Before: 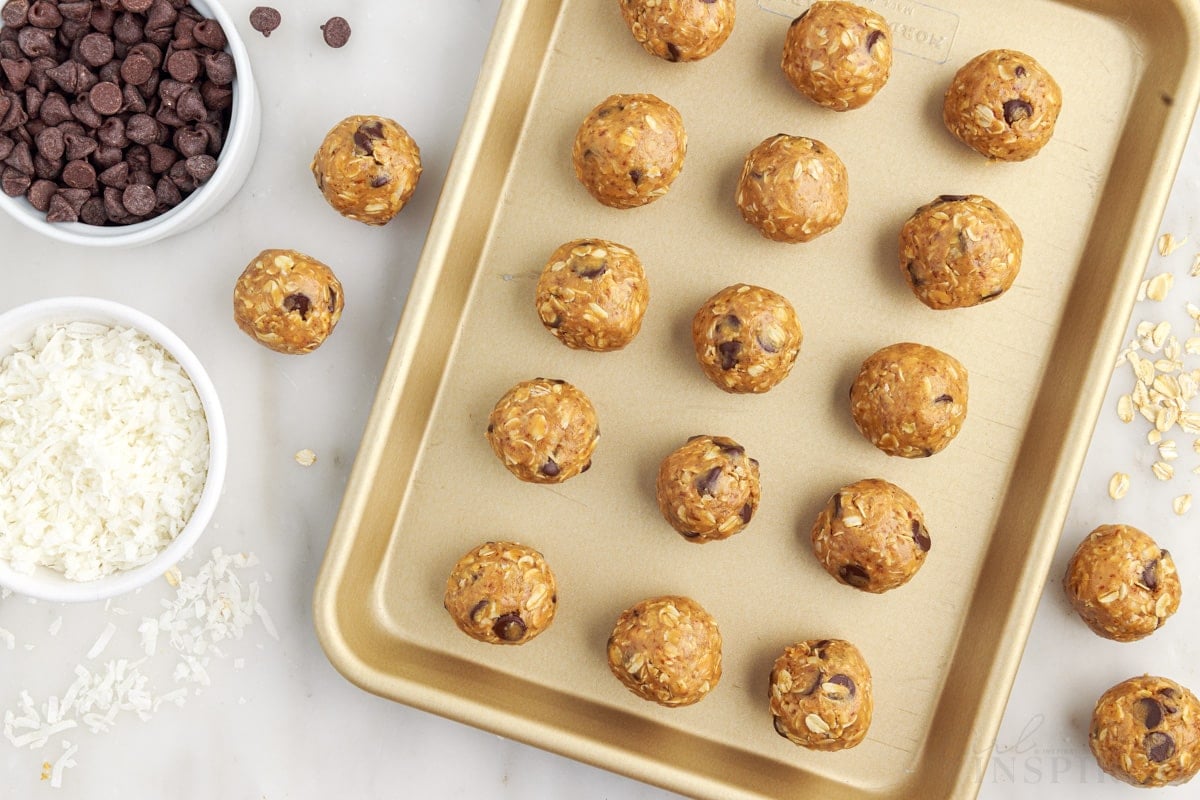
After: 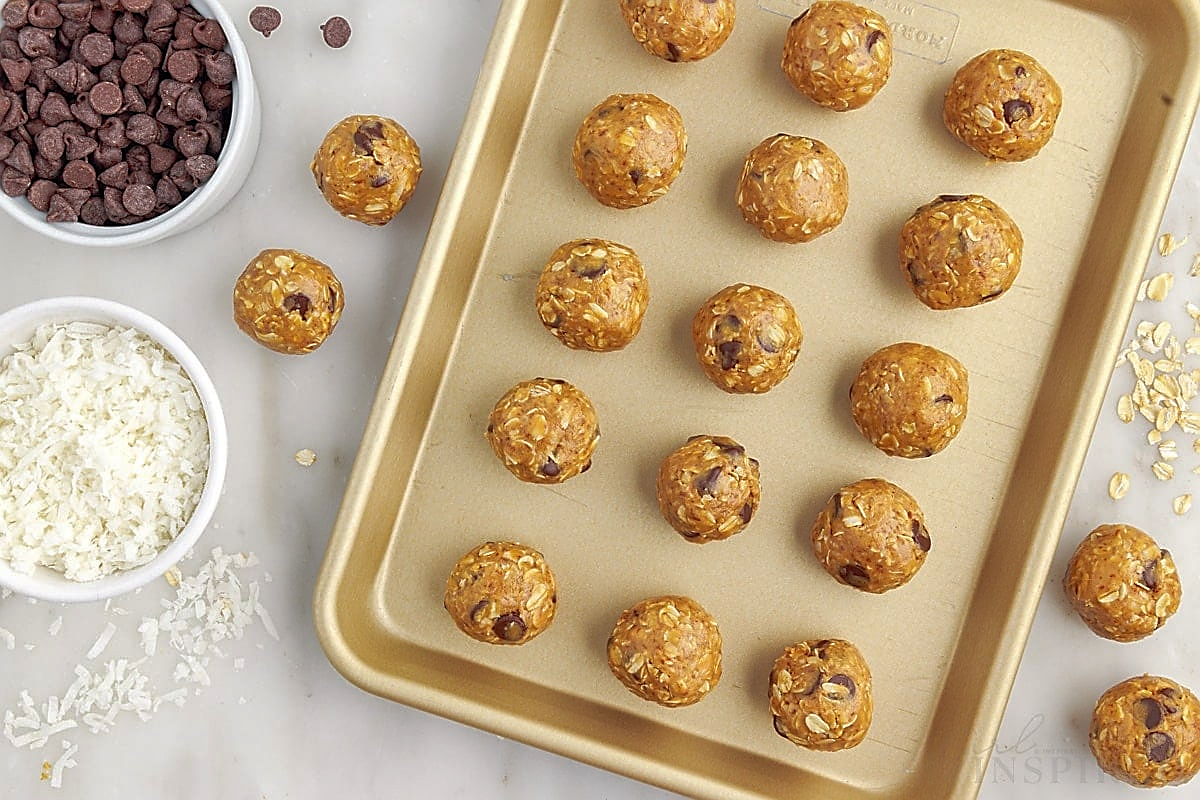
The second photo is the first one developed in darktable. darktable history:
sharpen: radius 1.4, amount 1.25, threshold 0.7
shadows and highlights: on, module defaults
